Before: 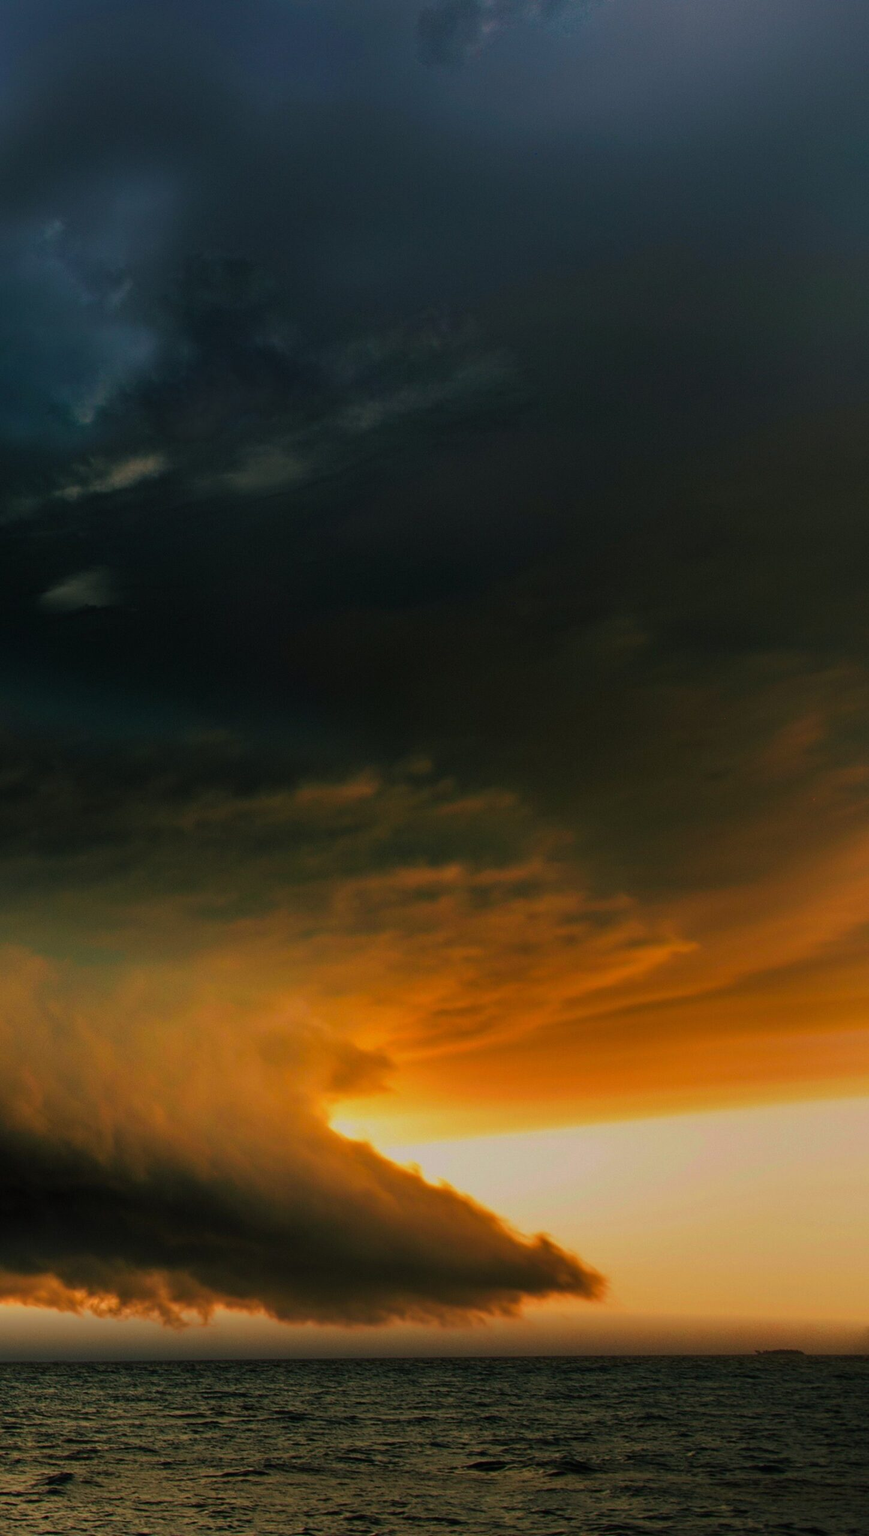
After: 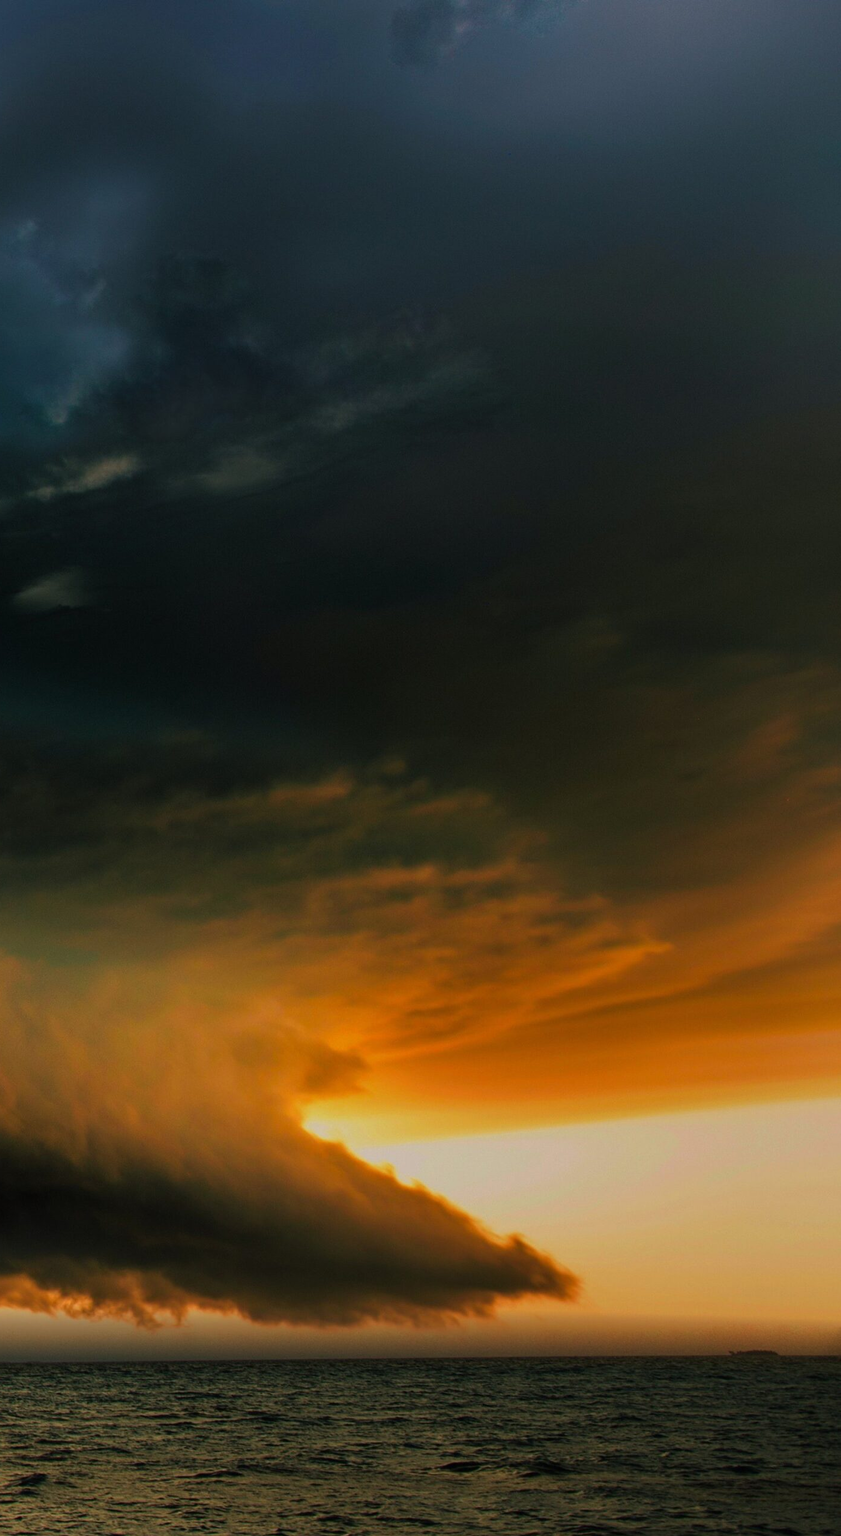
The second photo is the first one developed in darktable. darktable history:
crop and rotate: left 3.238%
